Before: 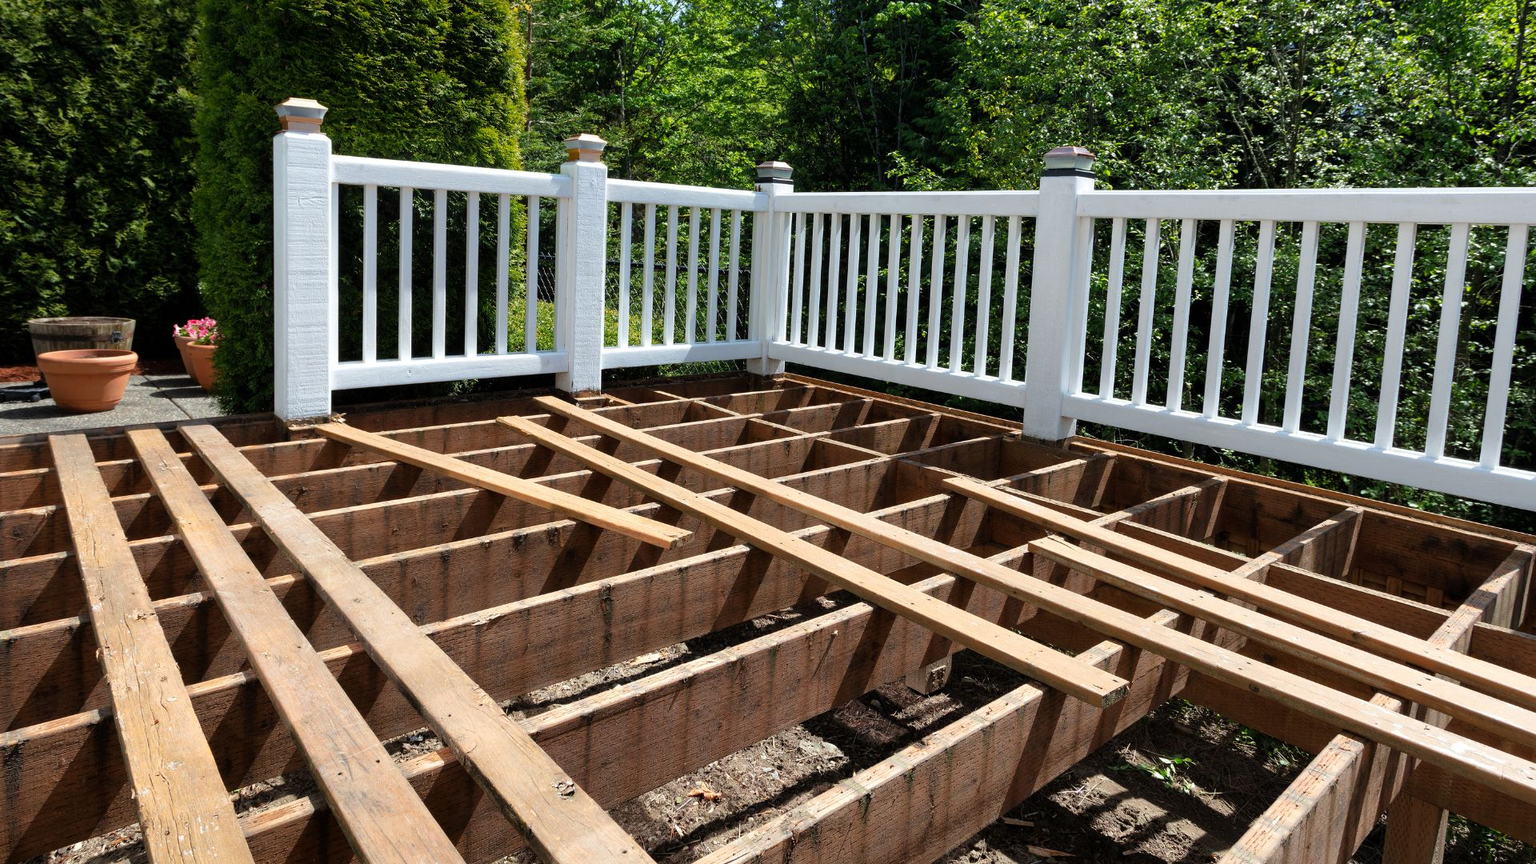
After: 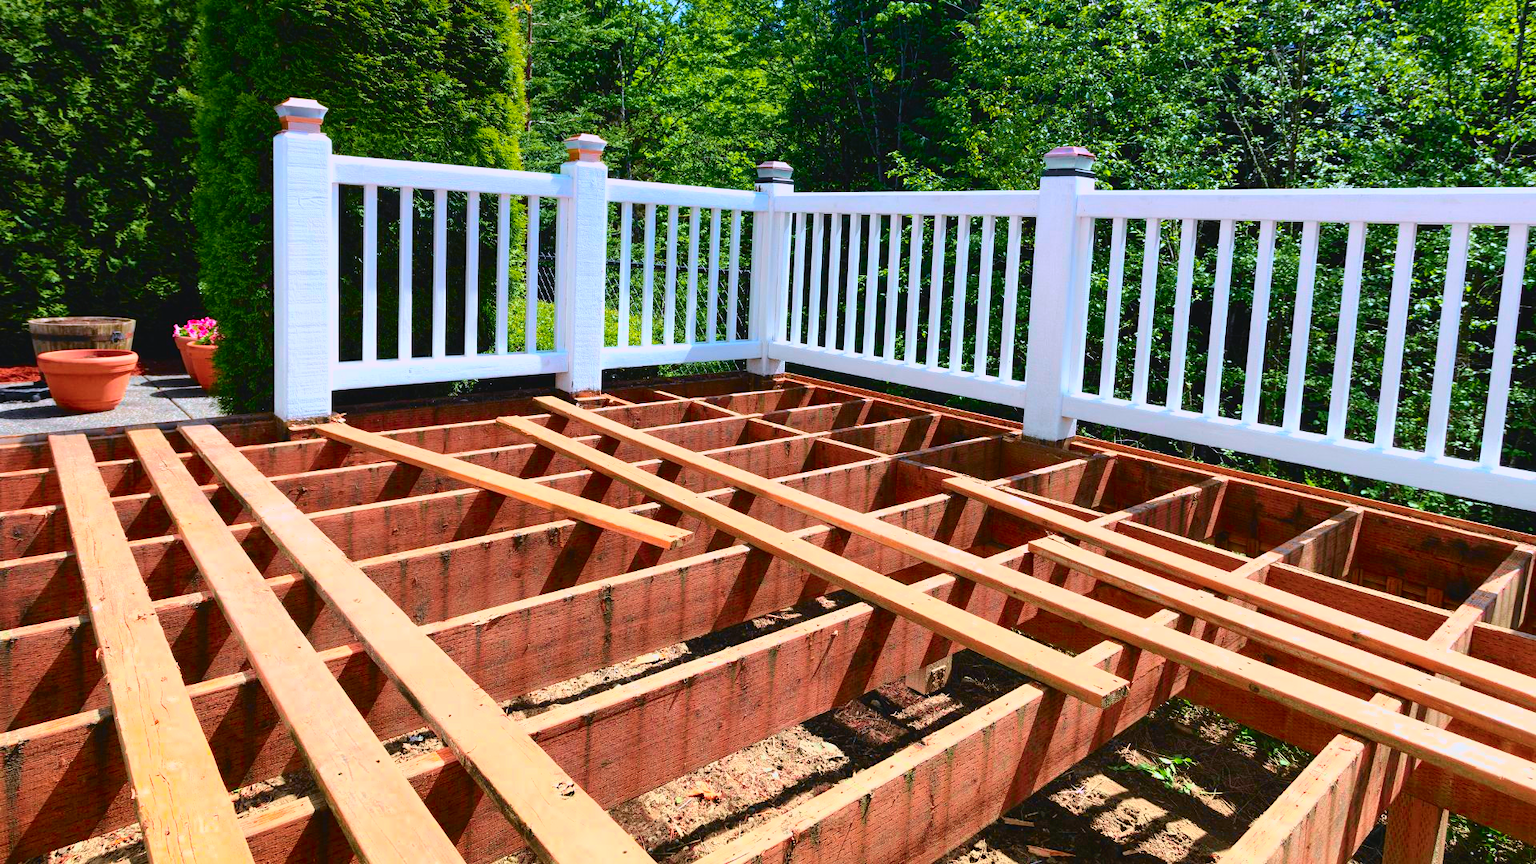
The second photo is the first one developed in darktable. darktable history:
exposure: exposure 1 EV, compensate highlight preservation false
color balance rgb: linear chroma grading › global chroma 15%, perceptual saturation grading › global saturation 30%
tone curve: curves: ch0 [(0, 0) (0.033, 0.016) (0.171, 0.127) (0.33, 0.331) (0.432, 0.475) (0.601, 0.665) (0.843, 0.876) (1, 1)]; ch1 [(0, 0) (0.339, 0.349) (0.445, 0.42) (0.476, 0.47) (0.501, 0.499) (0.516, 0.525) (0.548, 0.563) (0.584, 0.633) (0.728, 0.746) (1, 1)]; ch2 [(0, 0) (0.327, 0.324) (0.417, 0.44) (0.46, 0.453) (0.502, 0.498) (0.517, 0.524) (0.53, 0.554) (0.579, 0.599) (0.745, 0.704) (1, 1)], color space Lab, independent channels, preserve colors none
graduated density: hue 238.83°, saturation 50%
lowpass: radius 0.1, contrast 0.85, saturation 1.1, unbound 0
